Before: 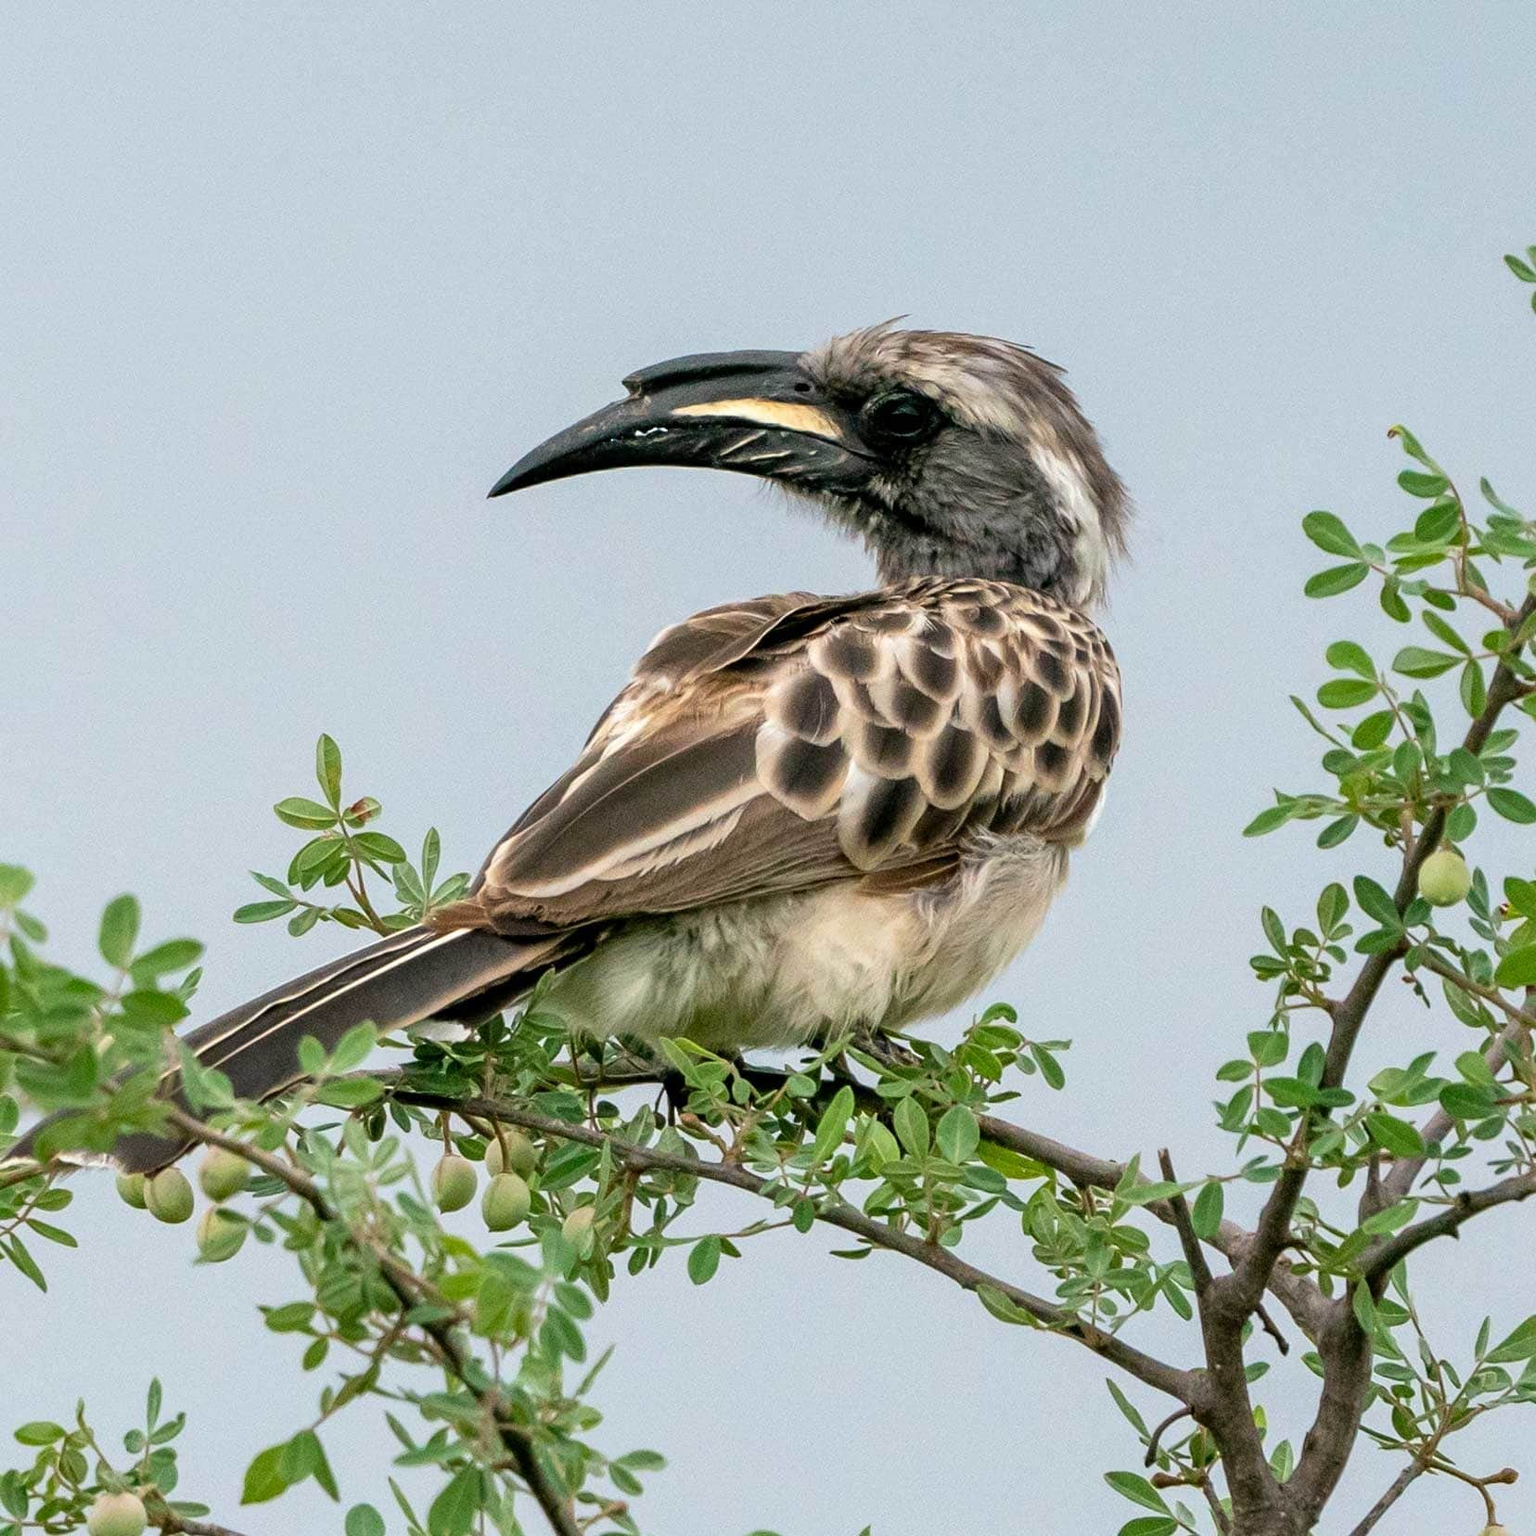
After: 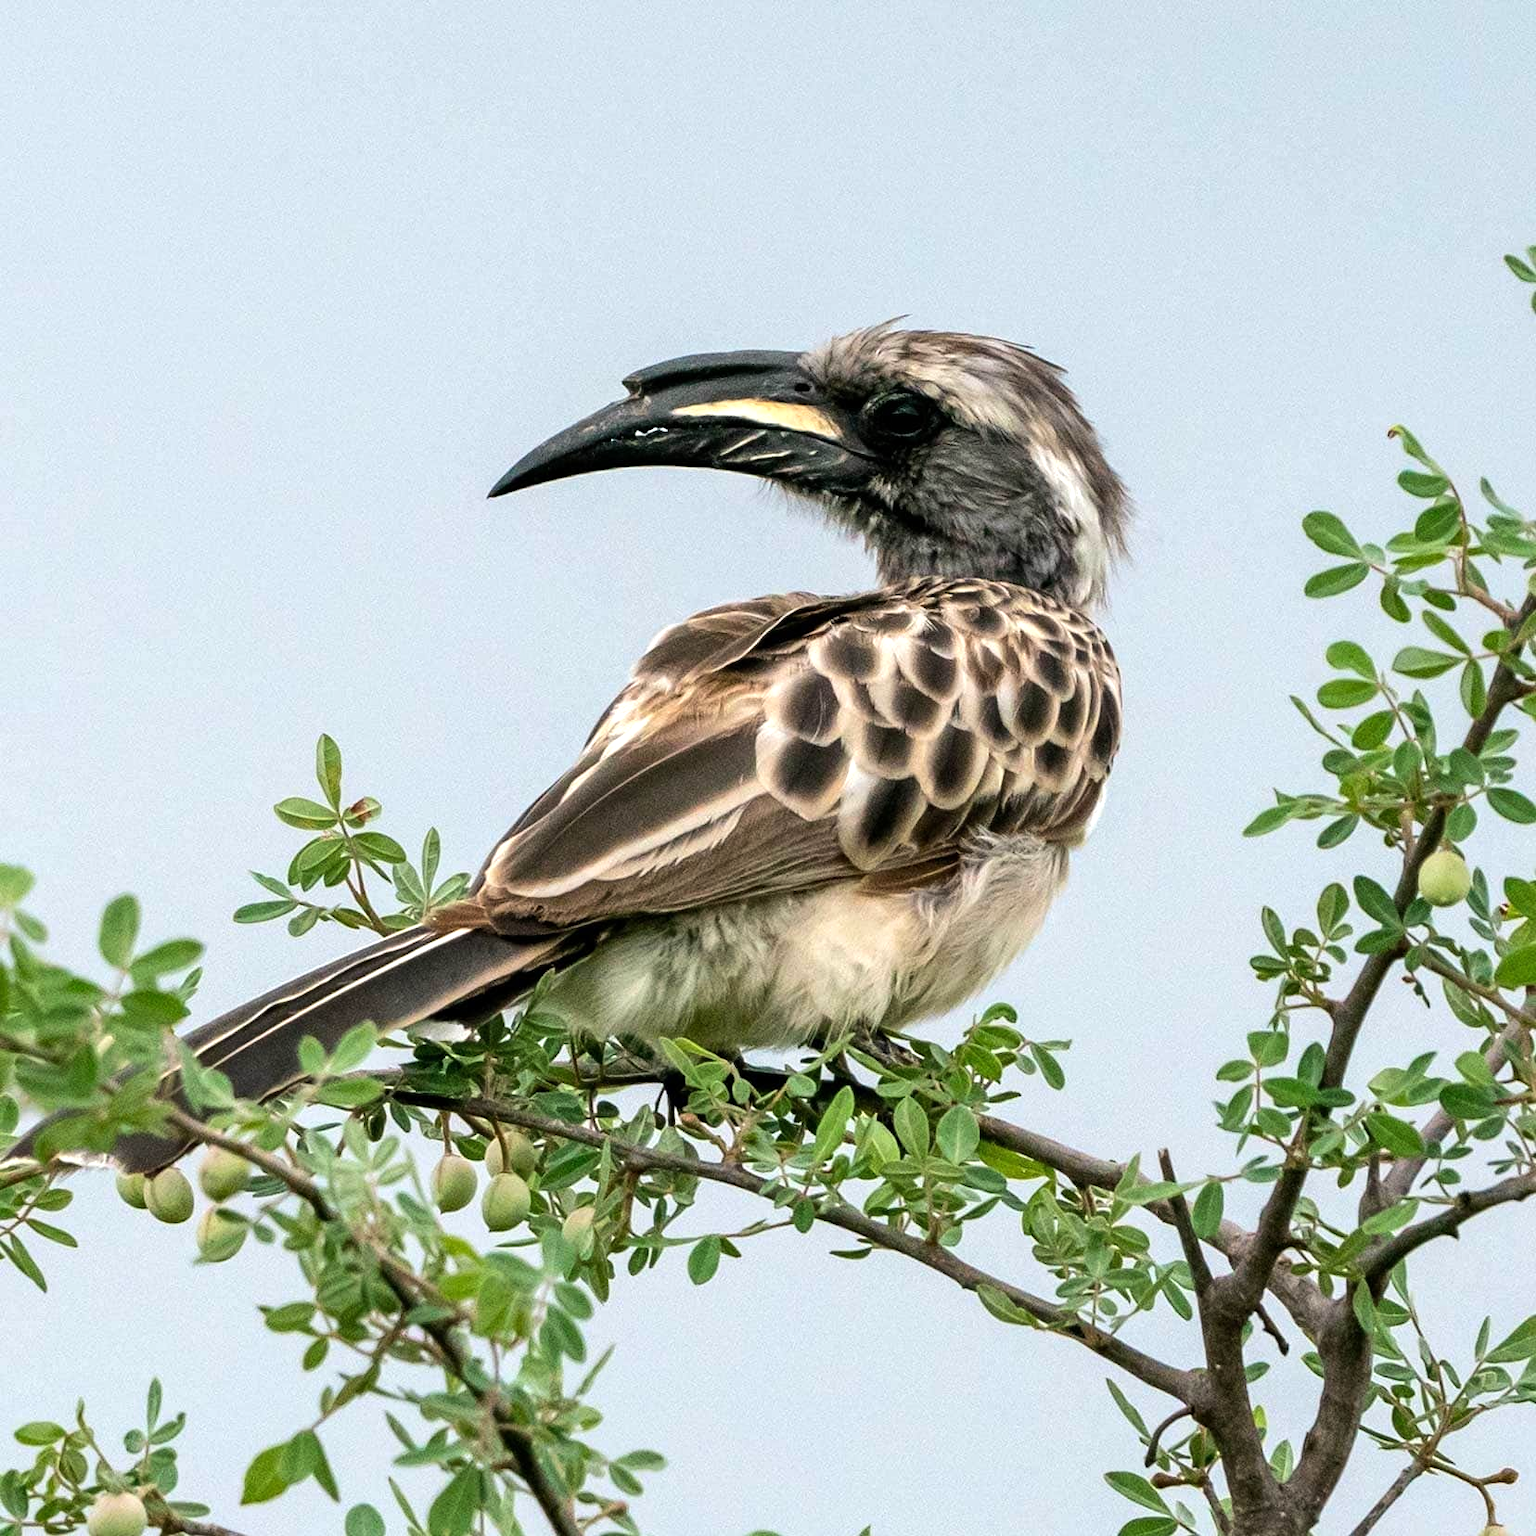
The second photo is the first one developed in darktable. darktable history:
tone equalizer: -8 EV -0.441 EV, -7 EV -0.354 EV, -6 EV -0.333 EV, -5 EV -0.247 EV, -3 EV 0.203 EV, -2 EV 0.318 EV, -1 EV 0.369 EV, +0 EV 0.414 EV, edges refinement/feathering 500, mask exposure compensation -1.57 EV, preserve details no
